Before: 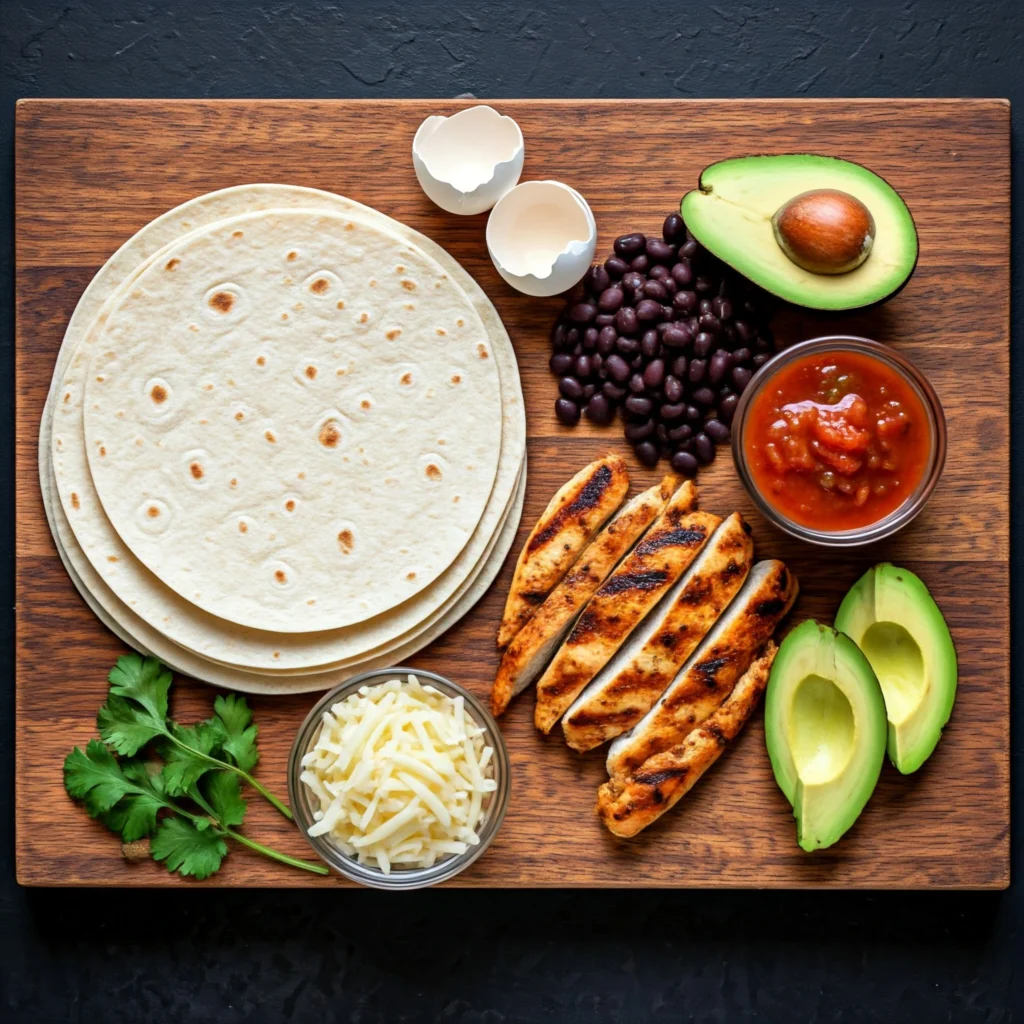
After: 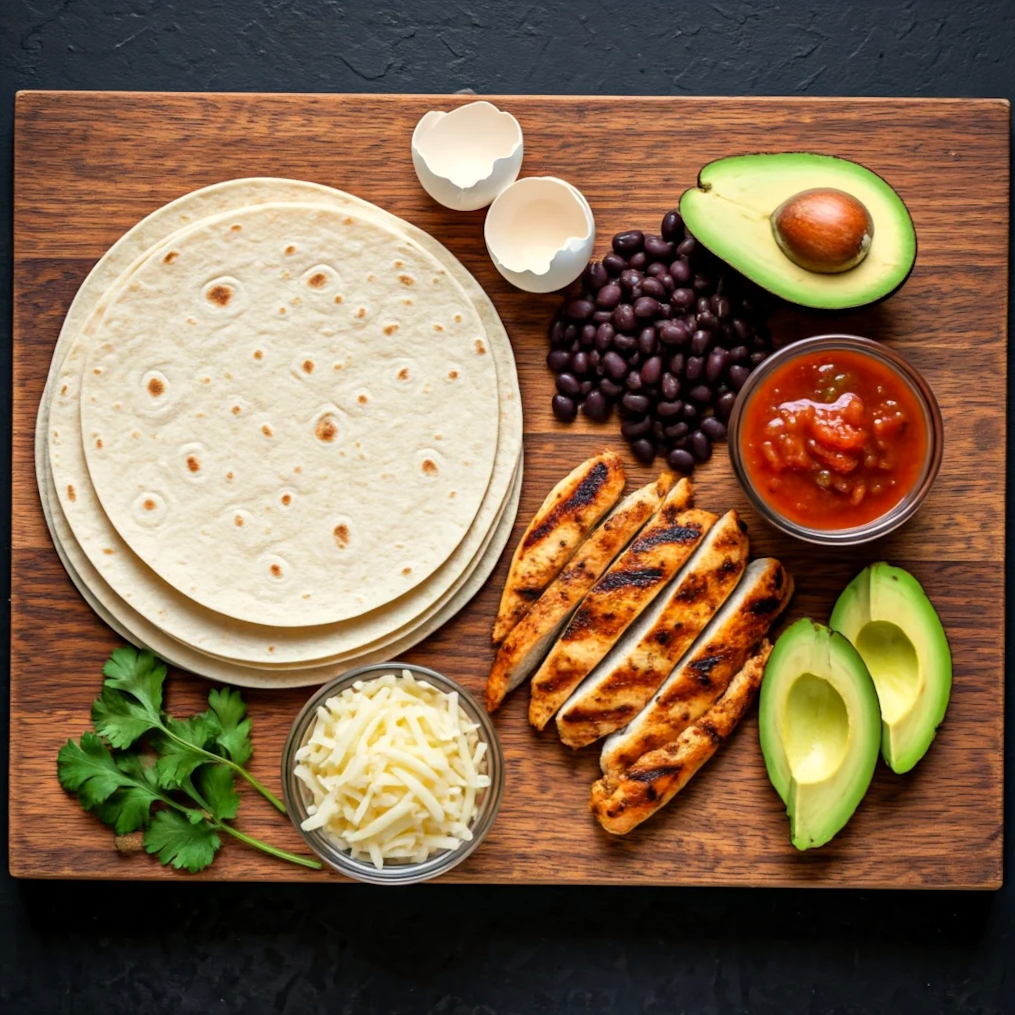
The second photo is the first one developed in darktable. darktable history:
crop and rotate: angle -0.5°
color calibration: x 0.334, y 0.349, temperature 5426 K
